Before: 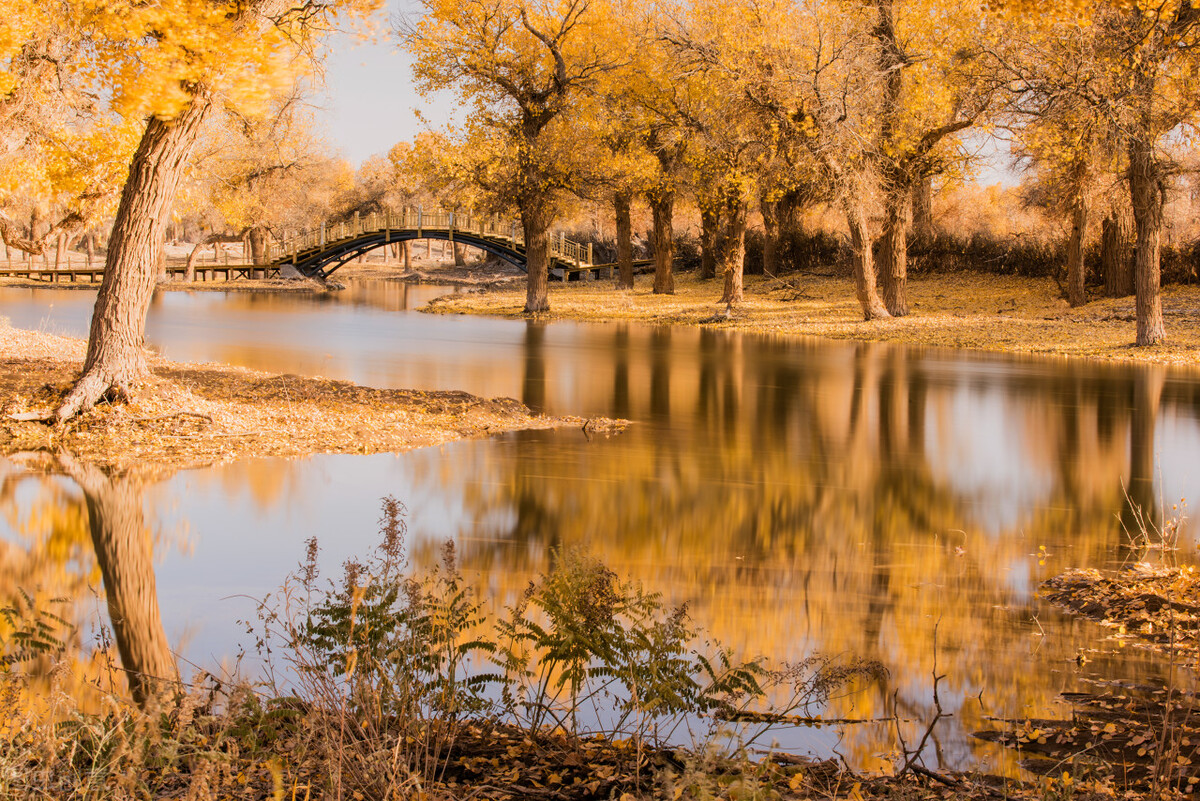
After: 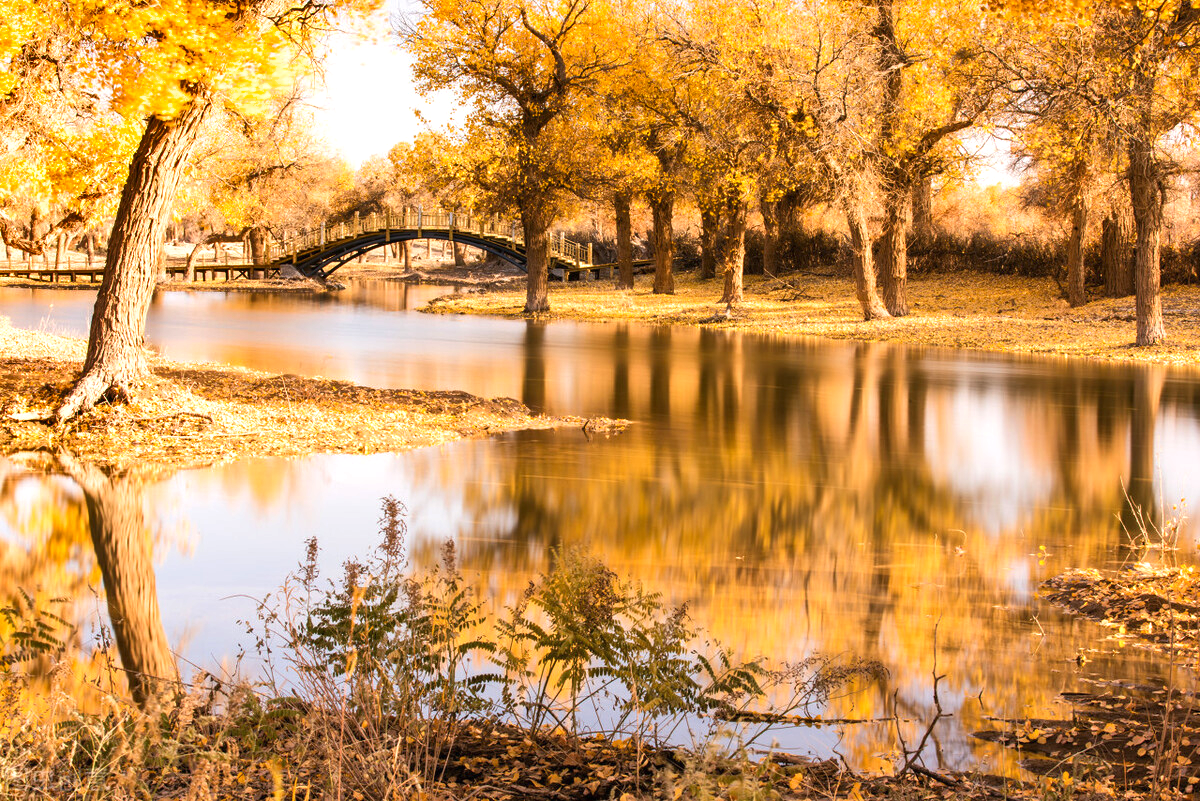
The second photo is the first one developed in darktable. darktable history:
shadows and highlights: radius 265.93, soften with gaussian
exposure: black level correction 0, exposure 0.695 EV, compensate exposure bias true, compensate highlight preservation false
